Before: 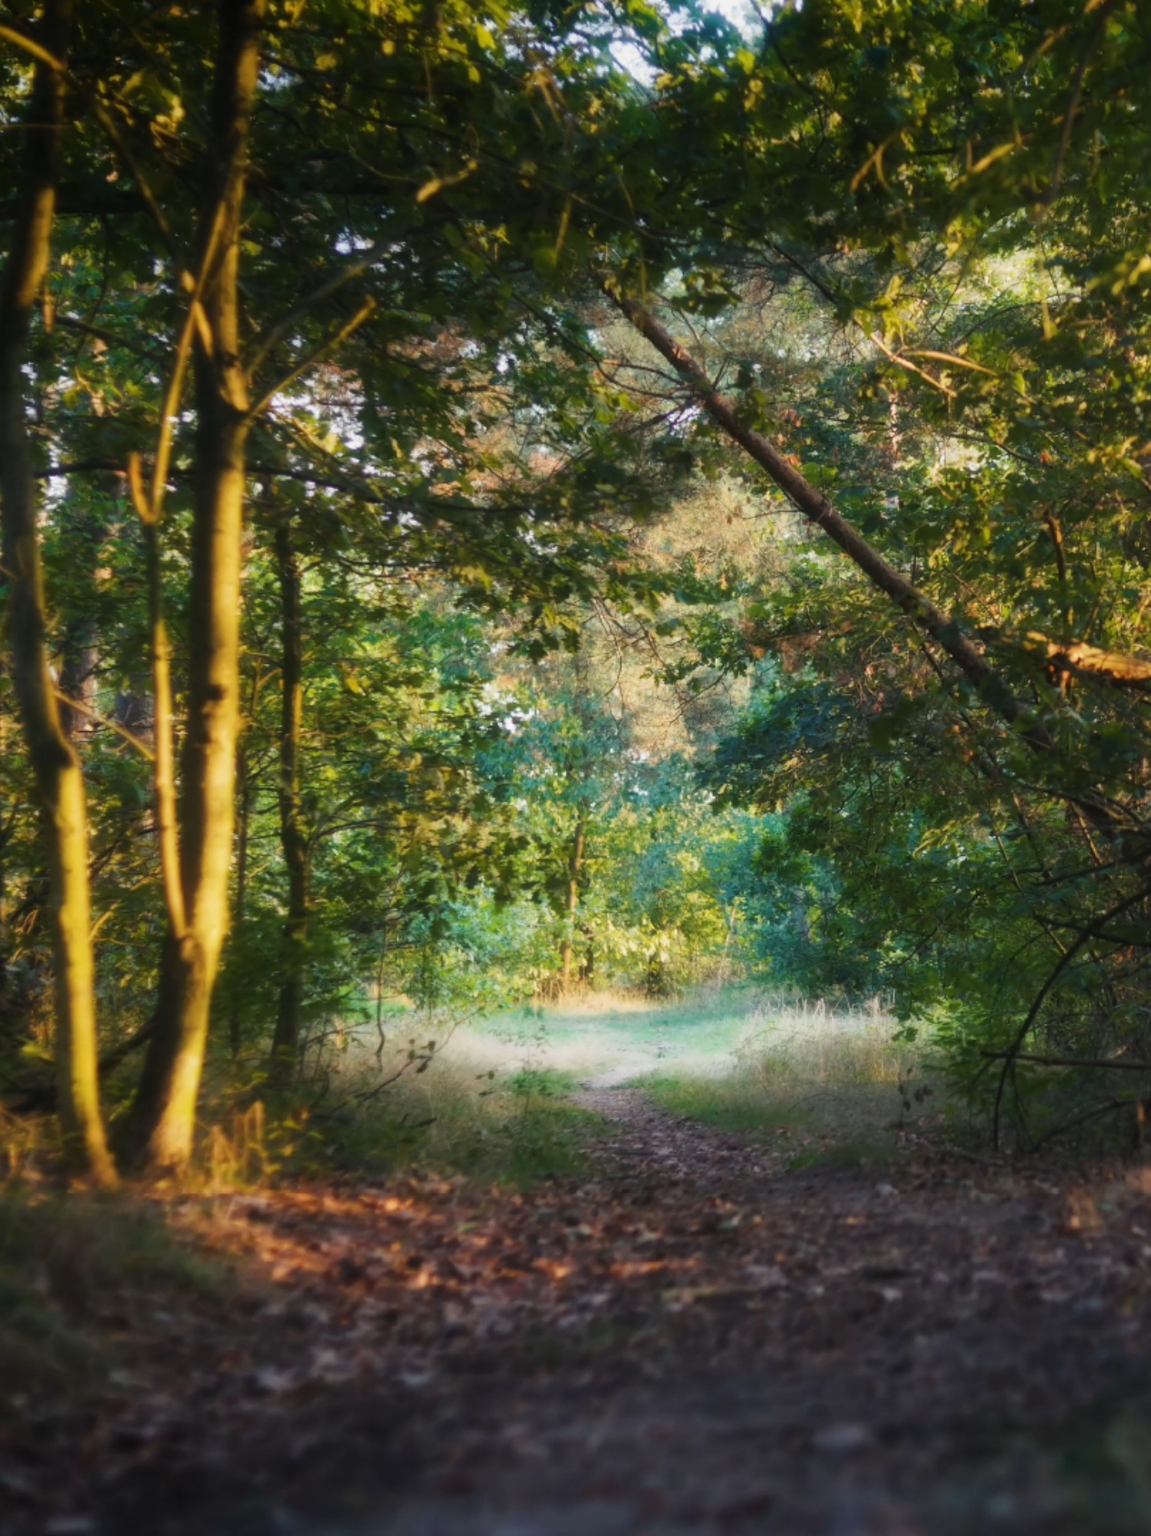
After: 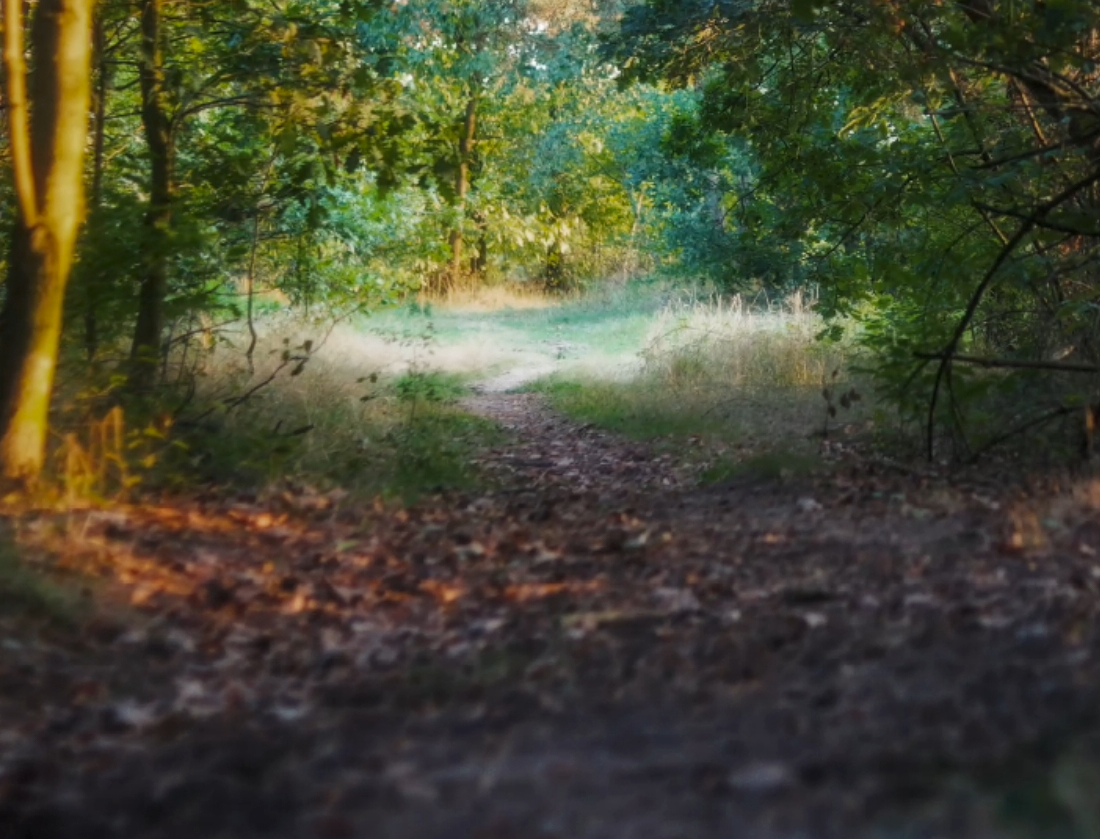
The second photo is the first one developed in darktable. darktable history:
crop and rotate: left 13.243%, top 47.704%, bottom 2.731%
color zones: curves: ch0 [(0.27, 0.396) (0.563, 0.504) (0.75, 0.5) (0.787, 0.307)]
local contrast: on, module defaults
